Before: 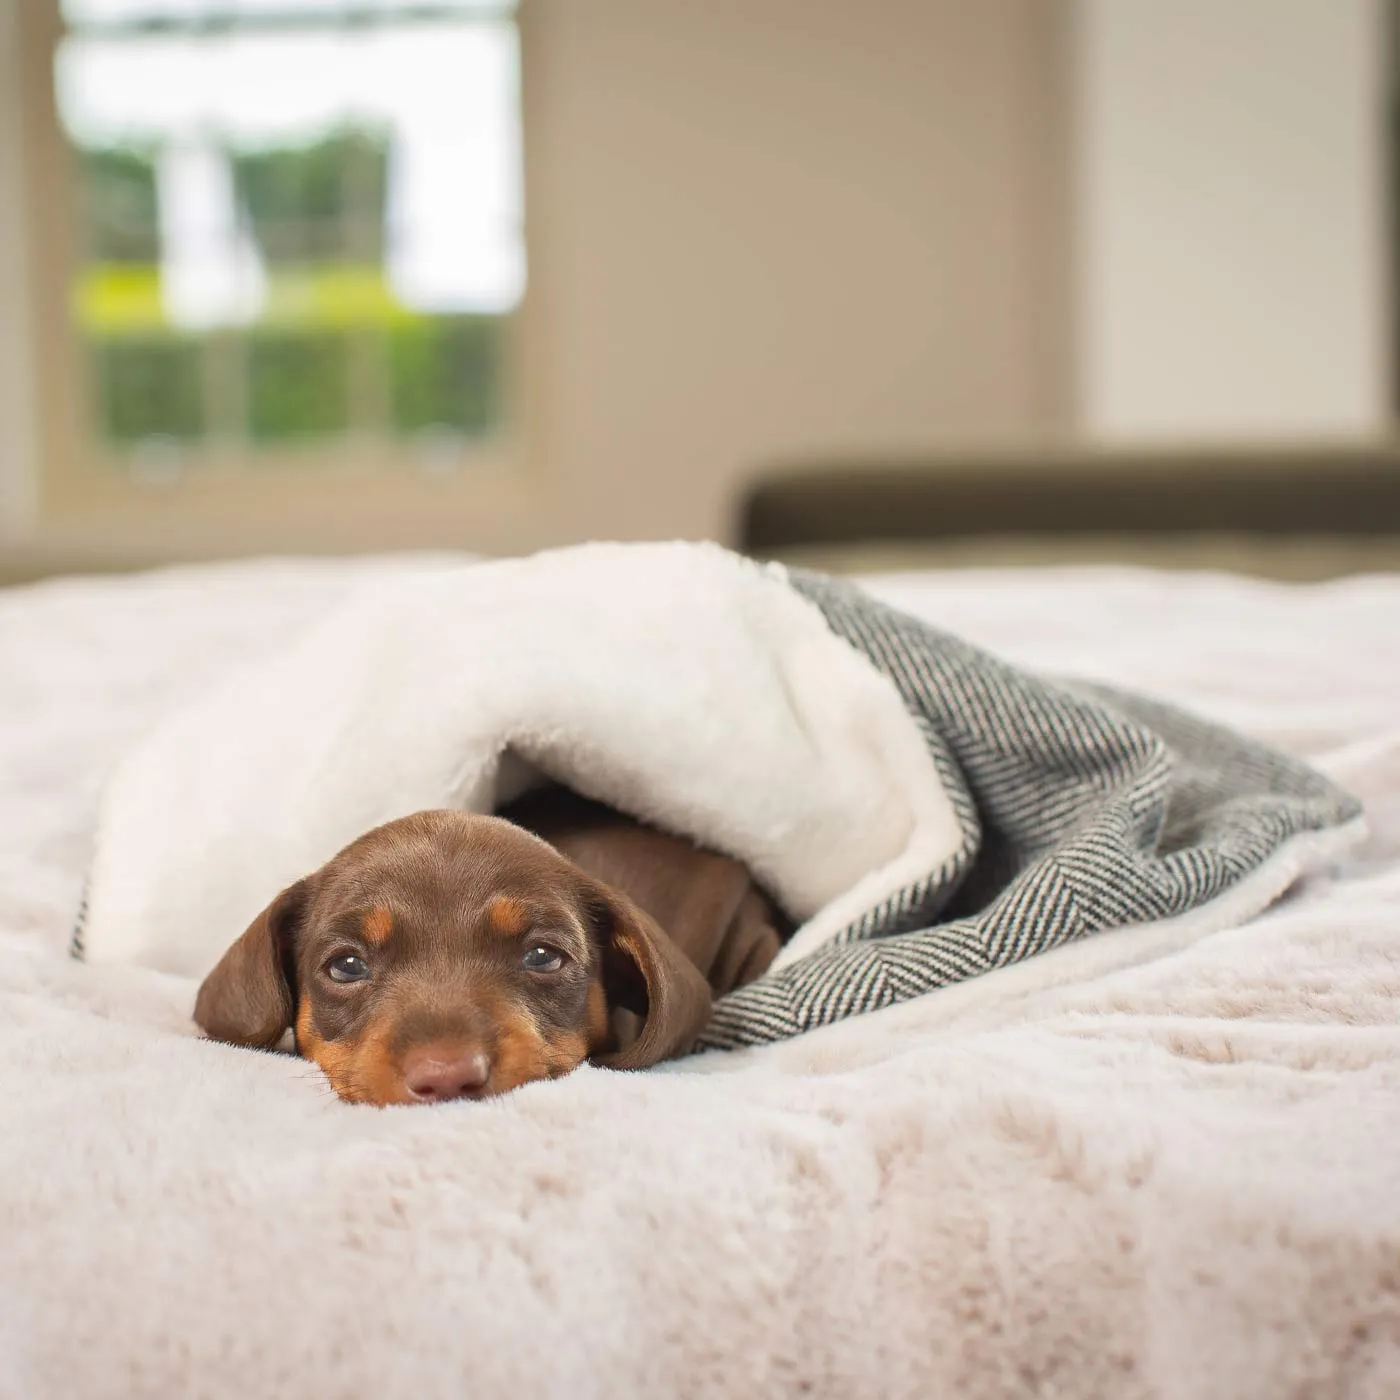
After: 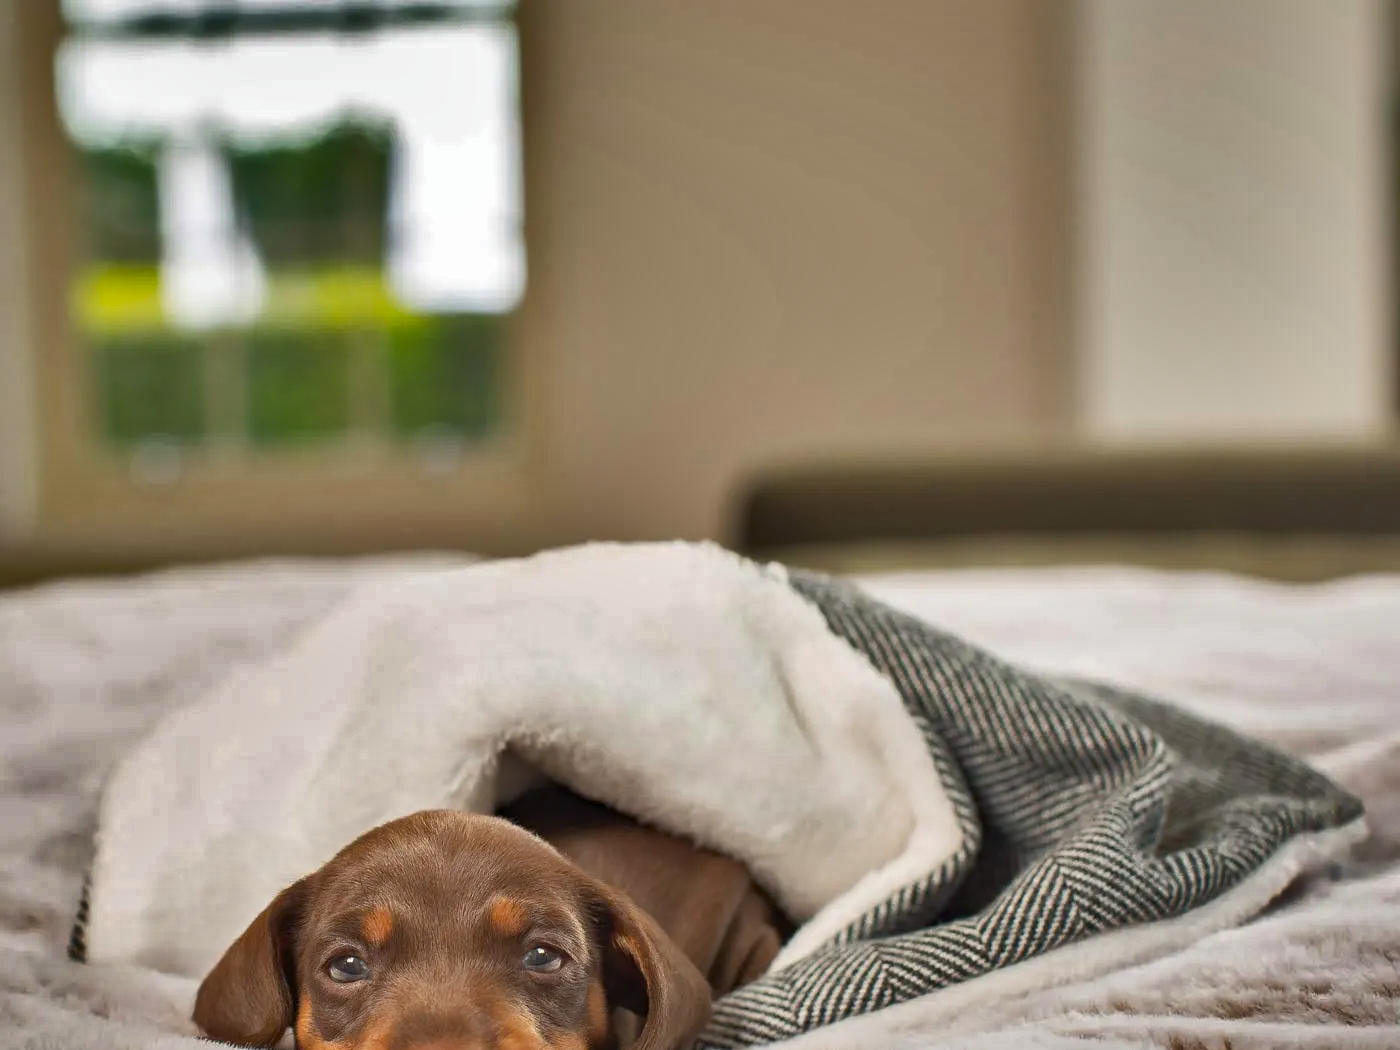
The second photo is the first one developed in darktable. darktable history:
haze removal: compatibility mode true, adaptive false
crop: bottom 24.988%
shadows and highlights: shadows 20.91, highlights -82.73, soften with gaussian
